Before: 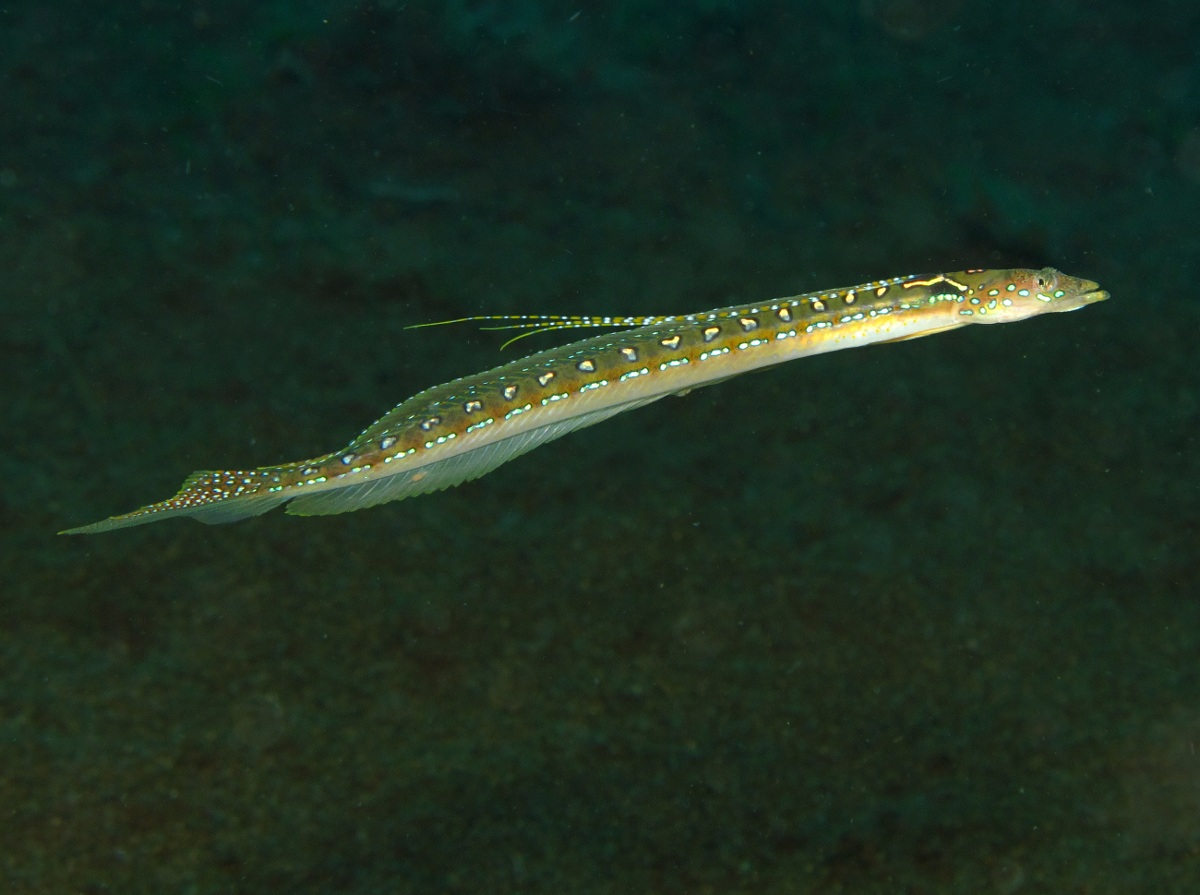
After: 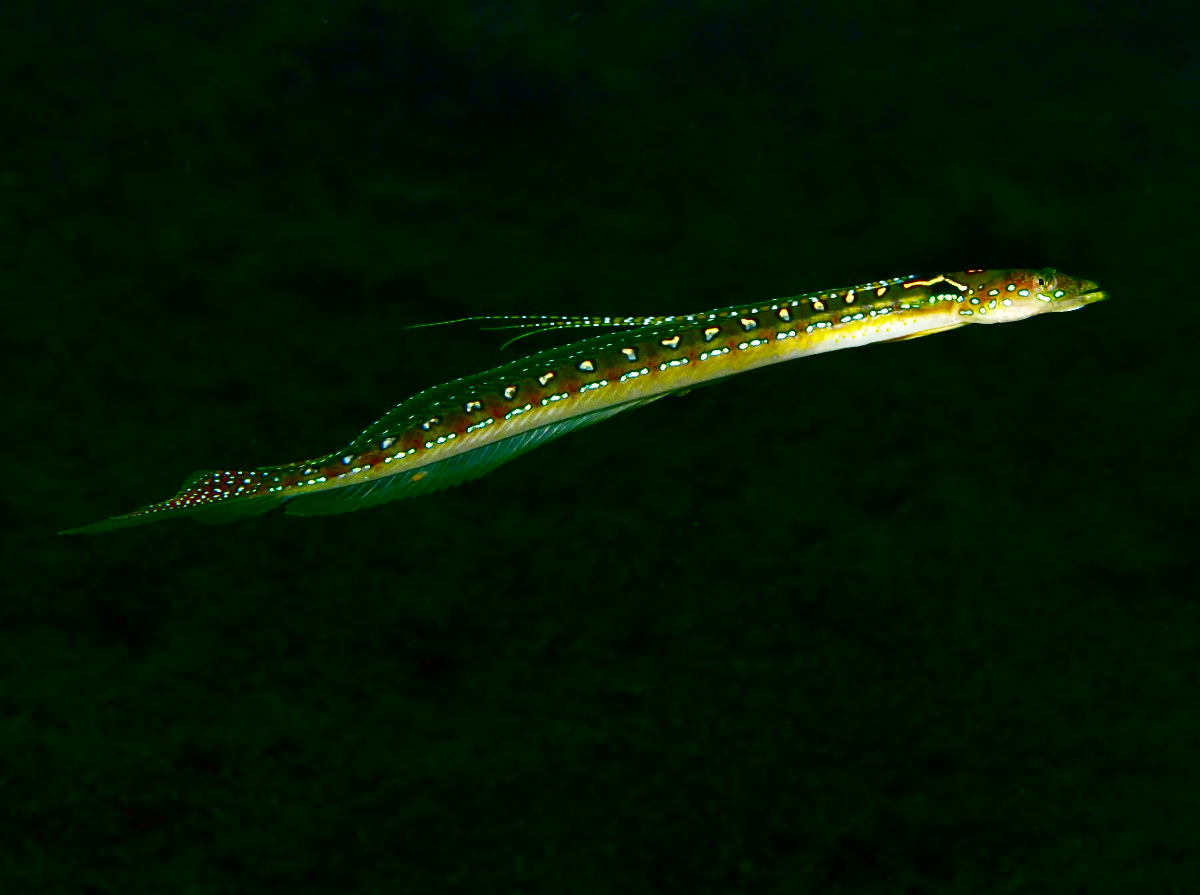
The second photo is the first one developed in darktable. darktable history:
contrast brightness saturation: brightness -1, saturation 1
base curve: curves: ch0 [(0, 0) (0.028, 0.03) (0.121, 0.232) (0.46, 0.748) (0.859, 0.968) (1, 1)], preserve colors none
white balance: emerald 1
